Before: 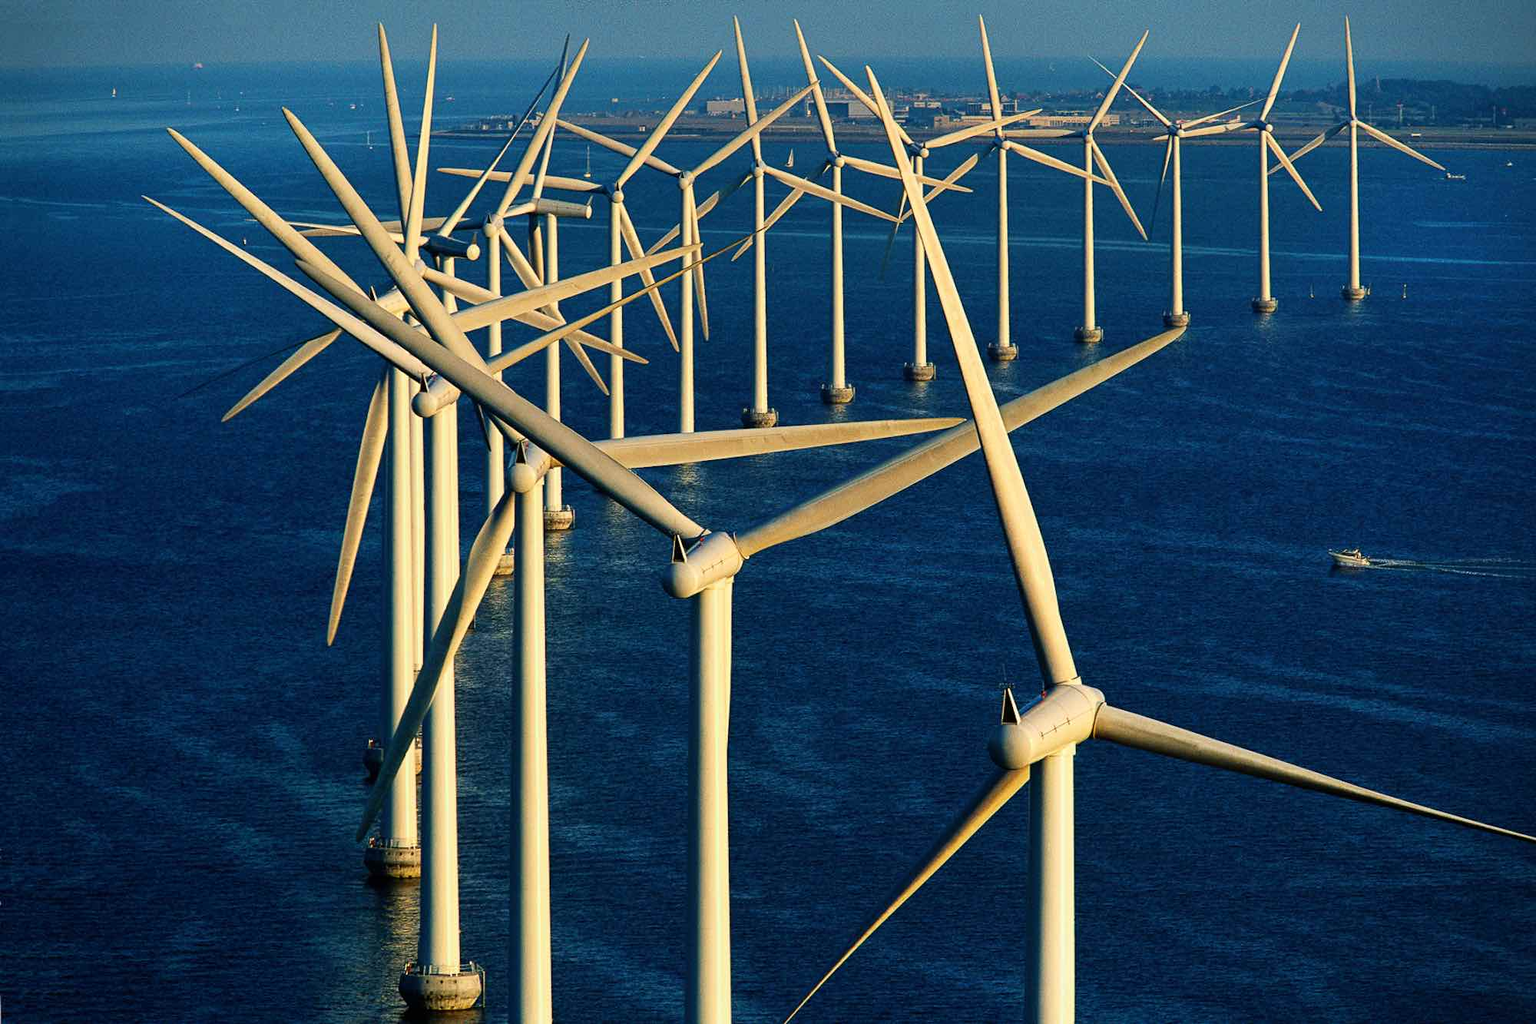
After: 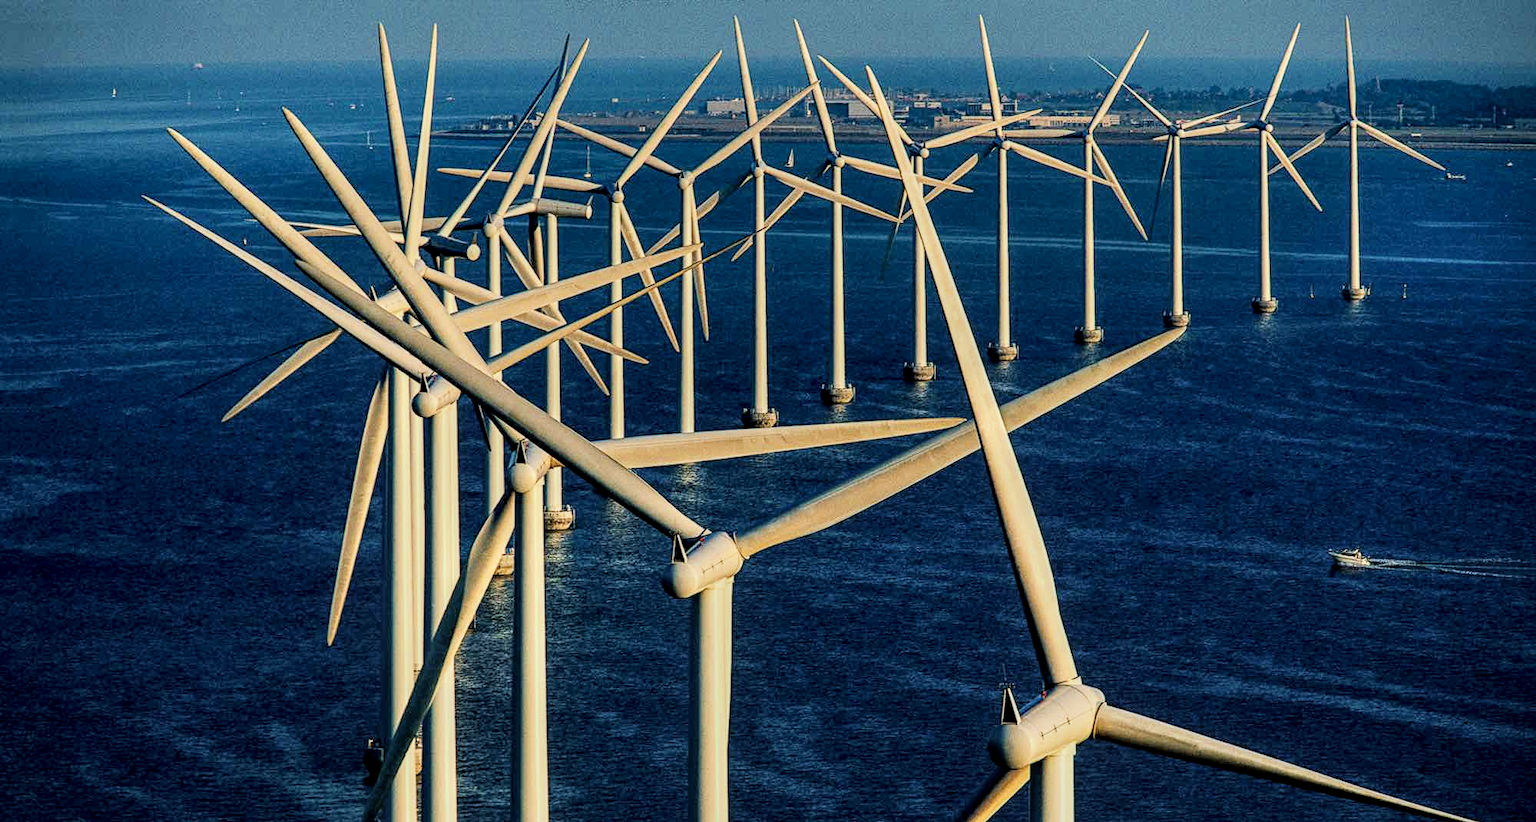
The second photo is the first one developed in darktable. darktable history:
white balance: emerald 1
filmic rgb: black relative exposure -7.65 EV, white relative exposure 4.56 EV, hardness 3.61
local contrast: highlights 60%, shadows 60%, detail 160%
crop: bottom 19.644%
